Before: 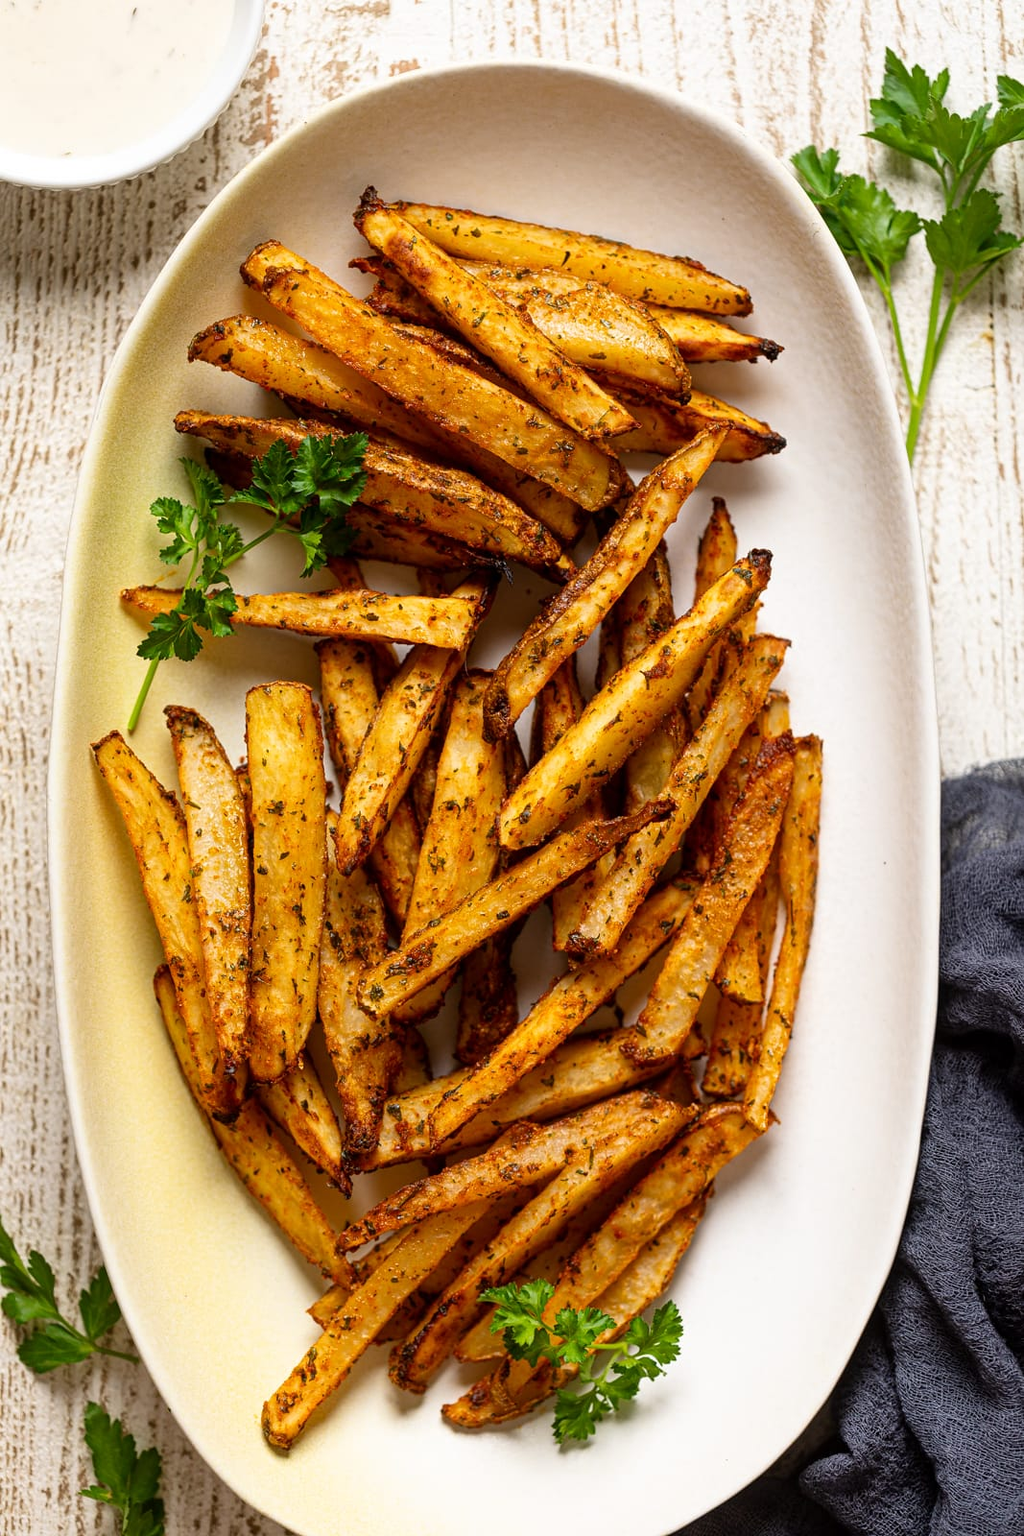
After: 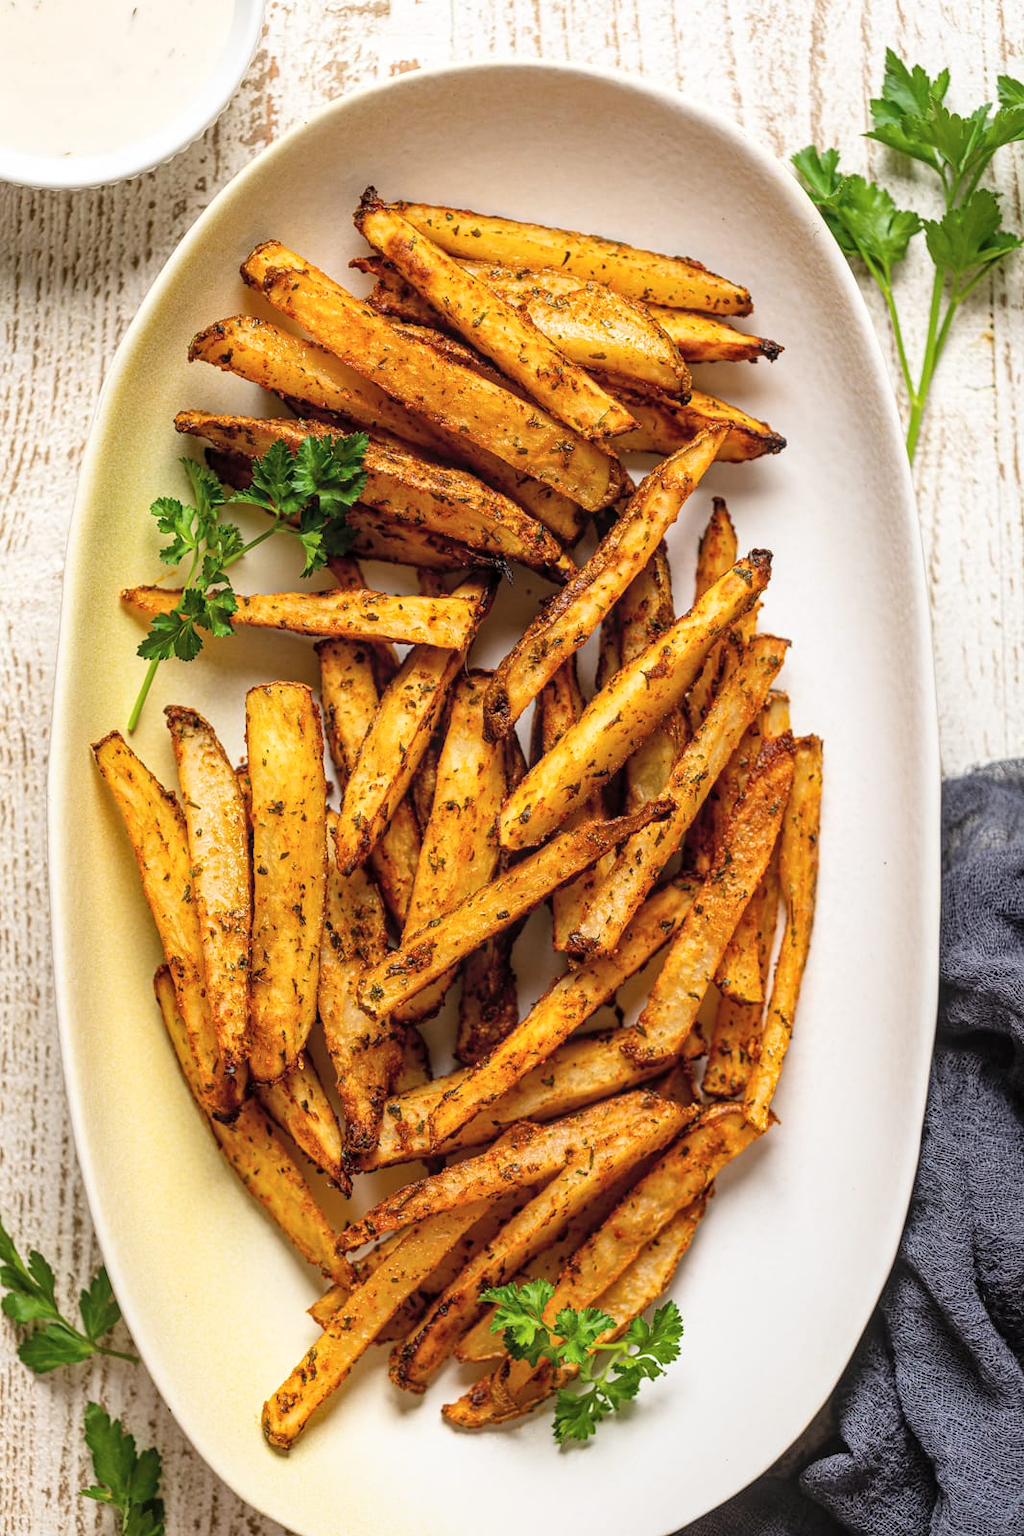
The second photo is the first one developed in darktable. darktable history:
local contrast: detail 118%
contrast brightness saturation: brightness 0.121
